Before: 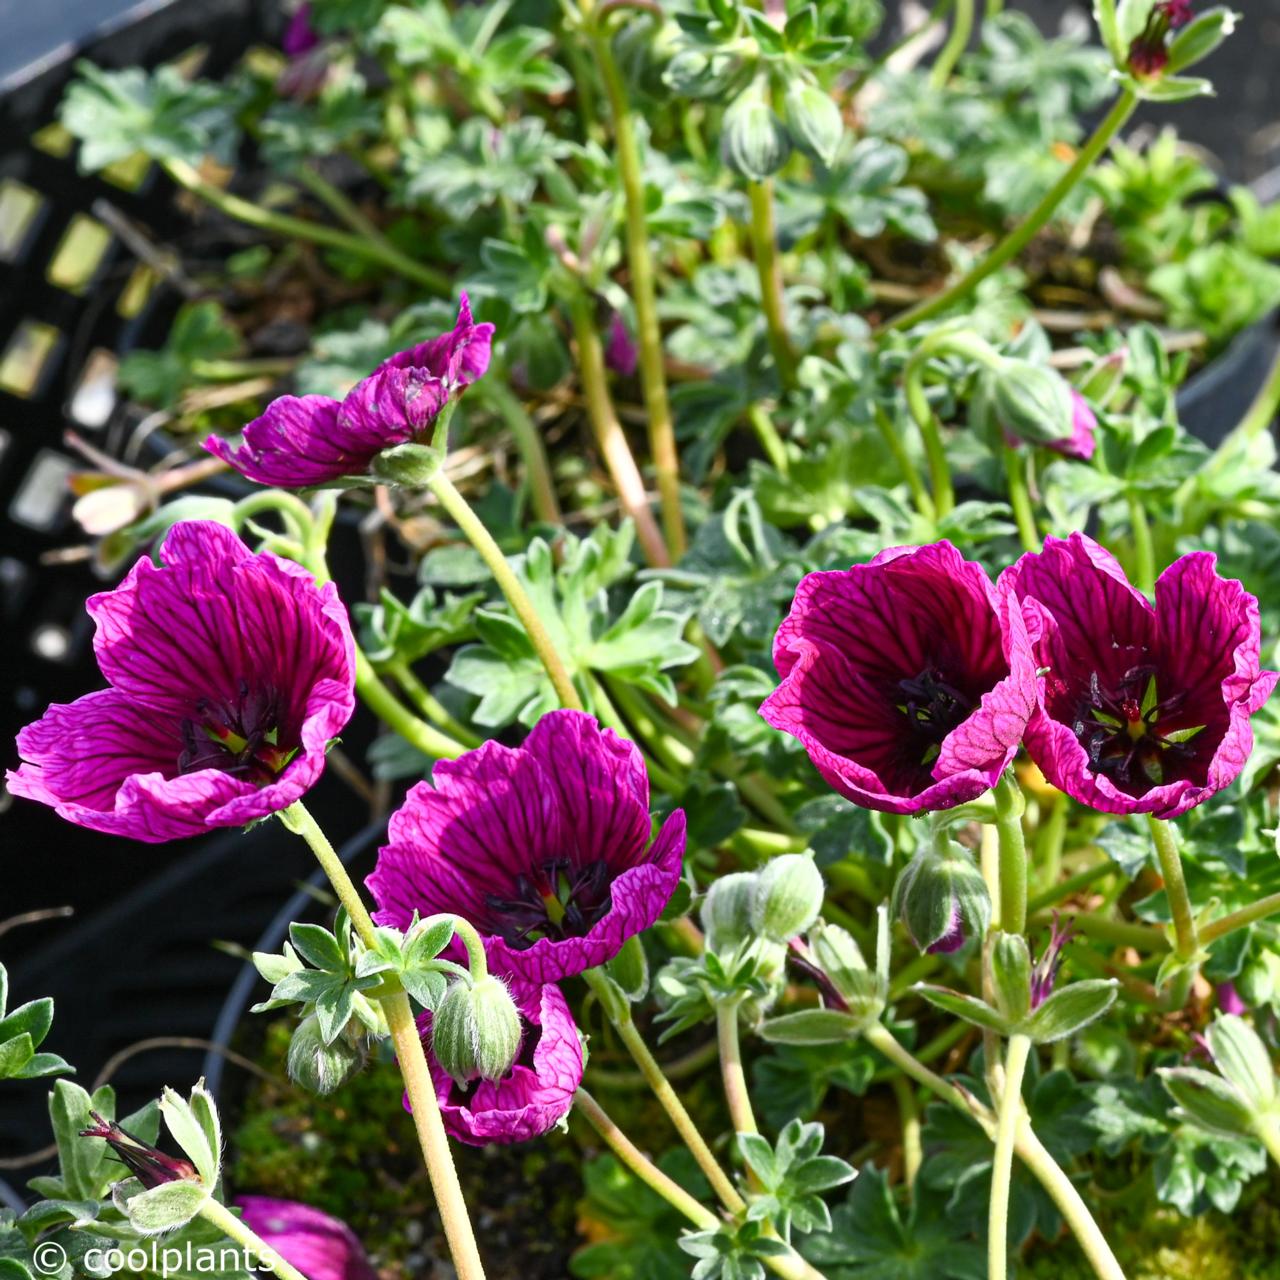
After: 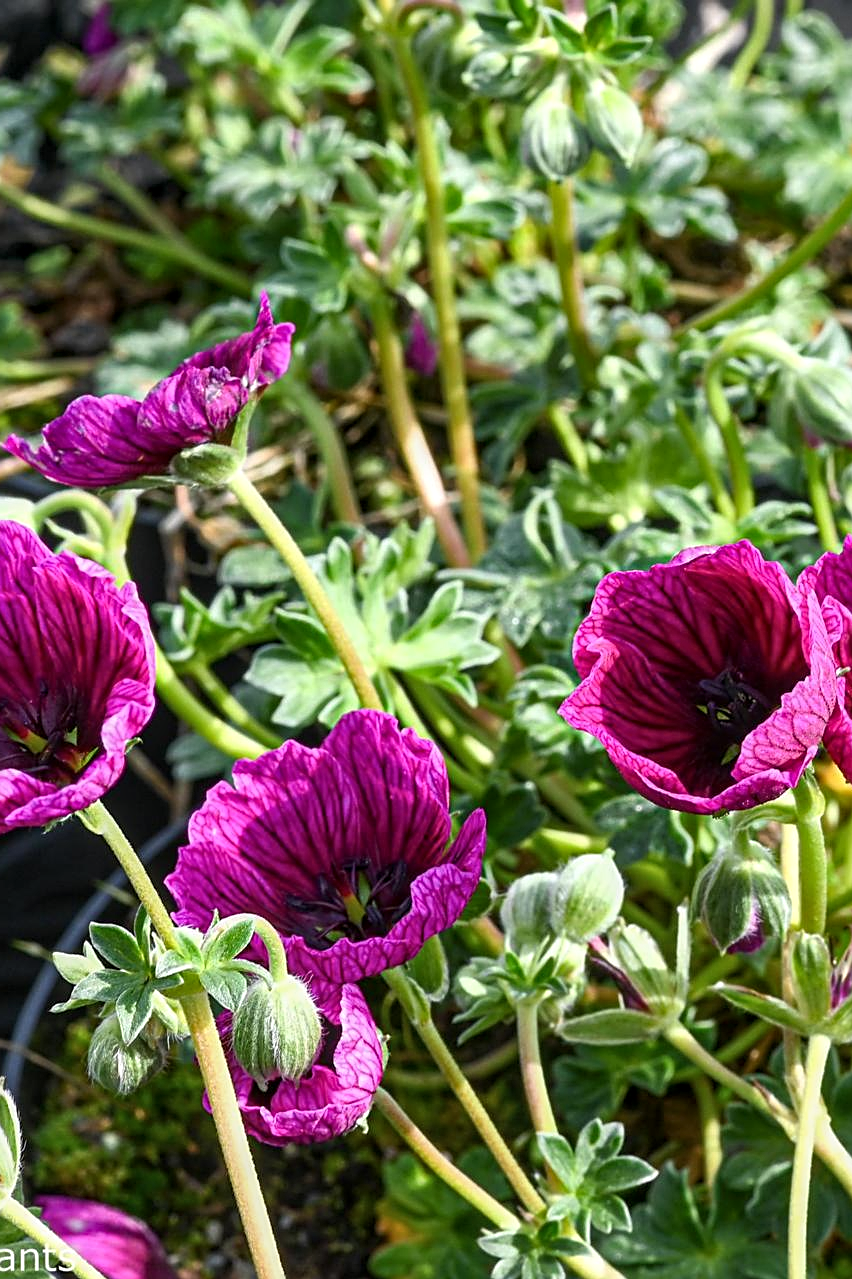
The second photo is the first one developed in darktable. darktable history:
crop and rotate: left 15.634%, right 17.773%
local contrast: on, module defaults
sharpen: on, module defaults
